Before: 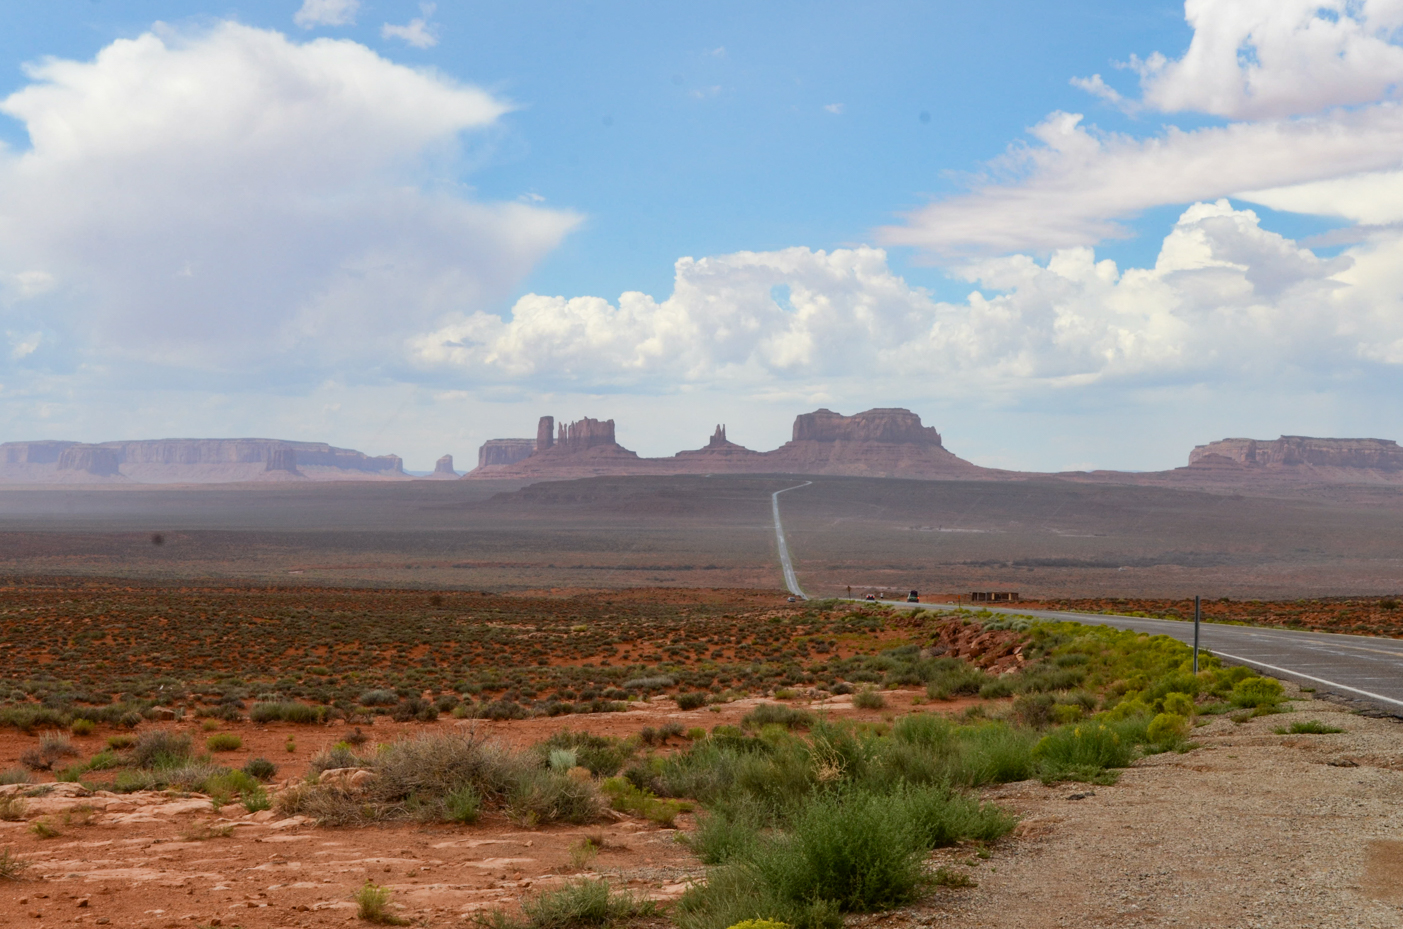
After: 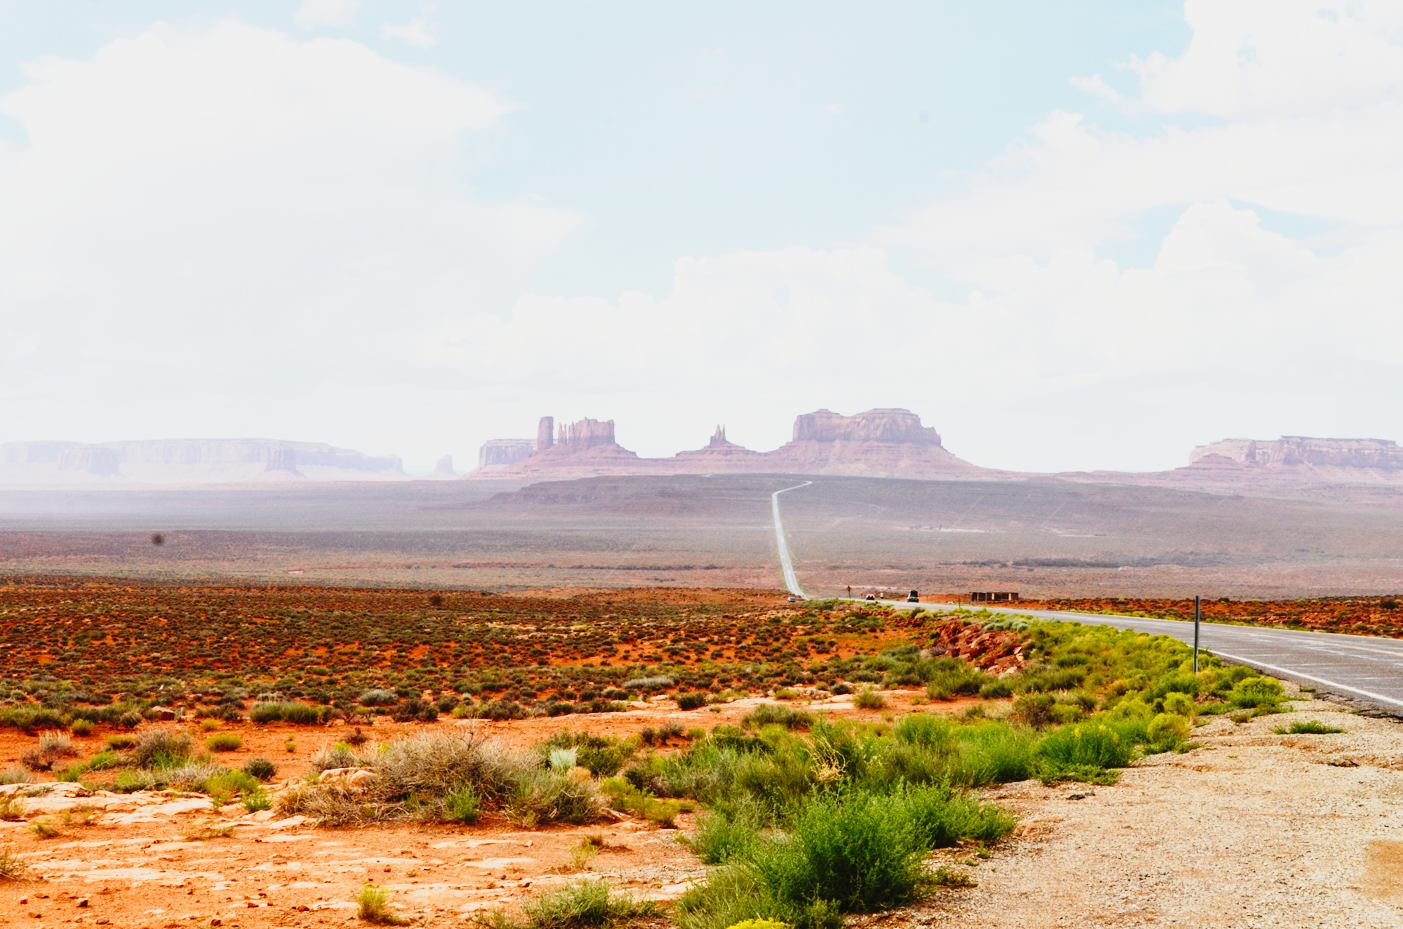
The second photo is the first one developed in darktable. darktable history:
tone curve: curves: ch0 [(0, 0.022) (0.114, 0.096) (0.282, 0.299) (0.456, 0.51) (0.613, 0.693) (0.786, 0.843) (0.999, 0.949)]; ch1 [(0, 0) (0.384, 0.365) (0.463, 0.447) (0.486, 0.474) (0.503, 0.5) (0.535, 0.522) (0.555, 0.546) (0.593, 0.599) (0.755, 0.793) (1, 1)]; ch2 [(0, 0) (0.369, 0.375) (0.449, 0.434) (0.501, 0.5) (0.528, 0.517) (0.561, 0.57) (0.612, 0.631) (0.668, 0.659) (1, 1)], preserve colors none
base curve: curves: ch0 [(0, 0) (0.026, 0.03) (0.109, 0.232) (0.351, 0.748) (0.669, 0.968) (1, 1)], preserve colors none
